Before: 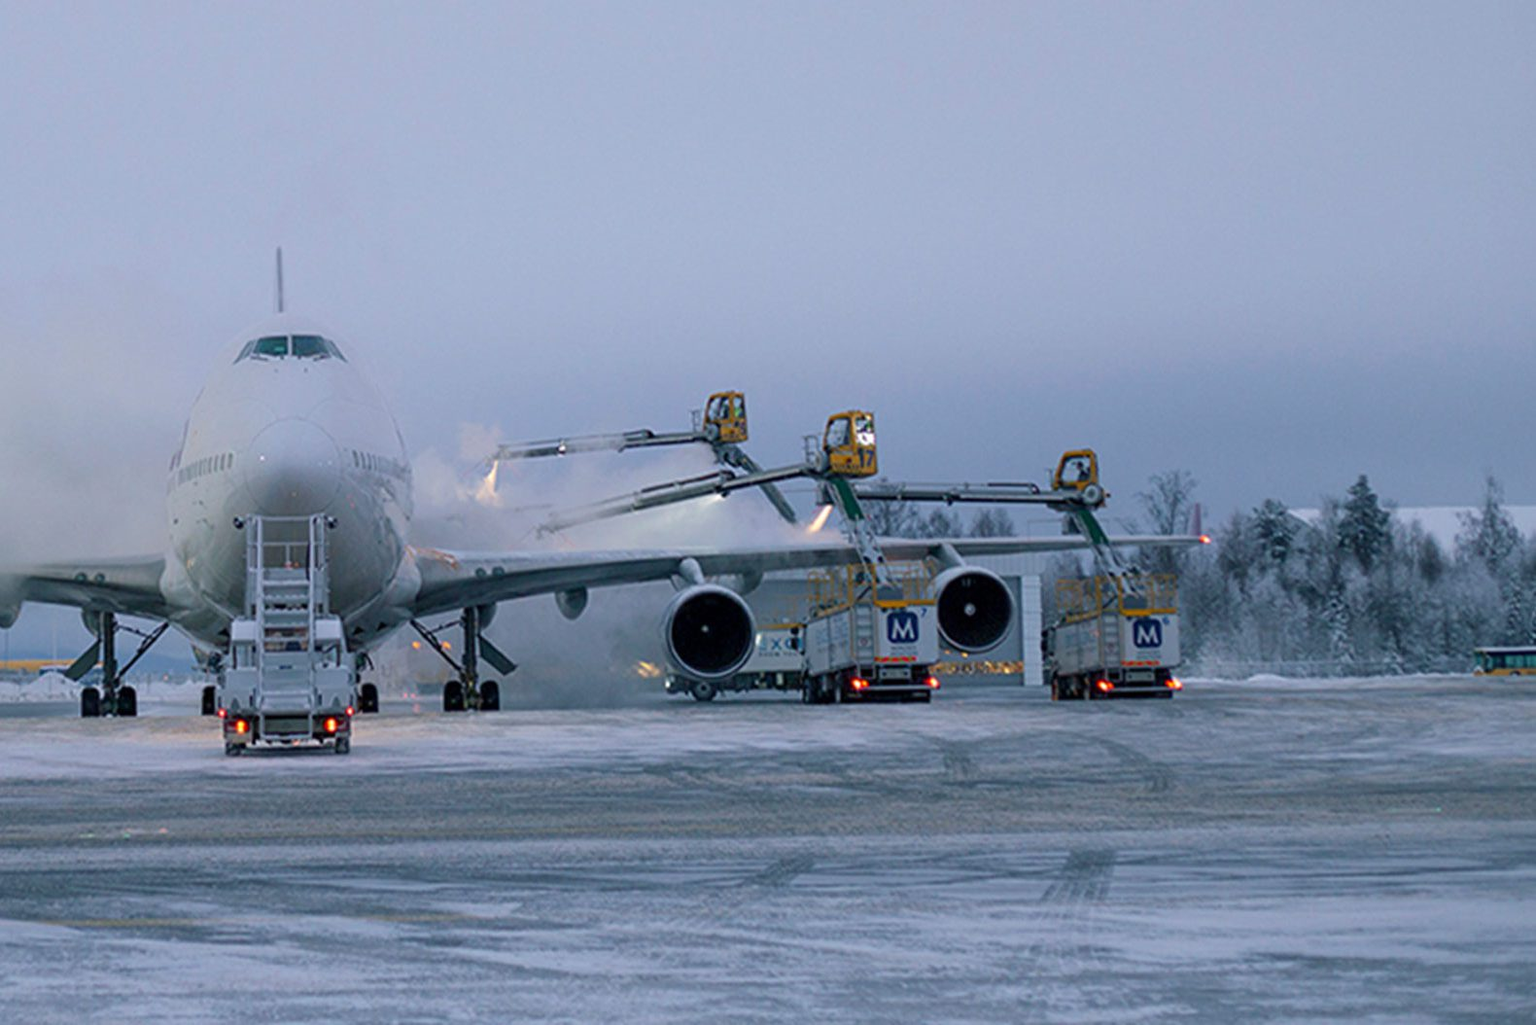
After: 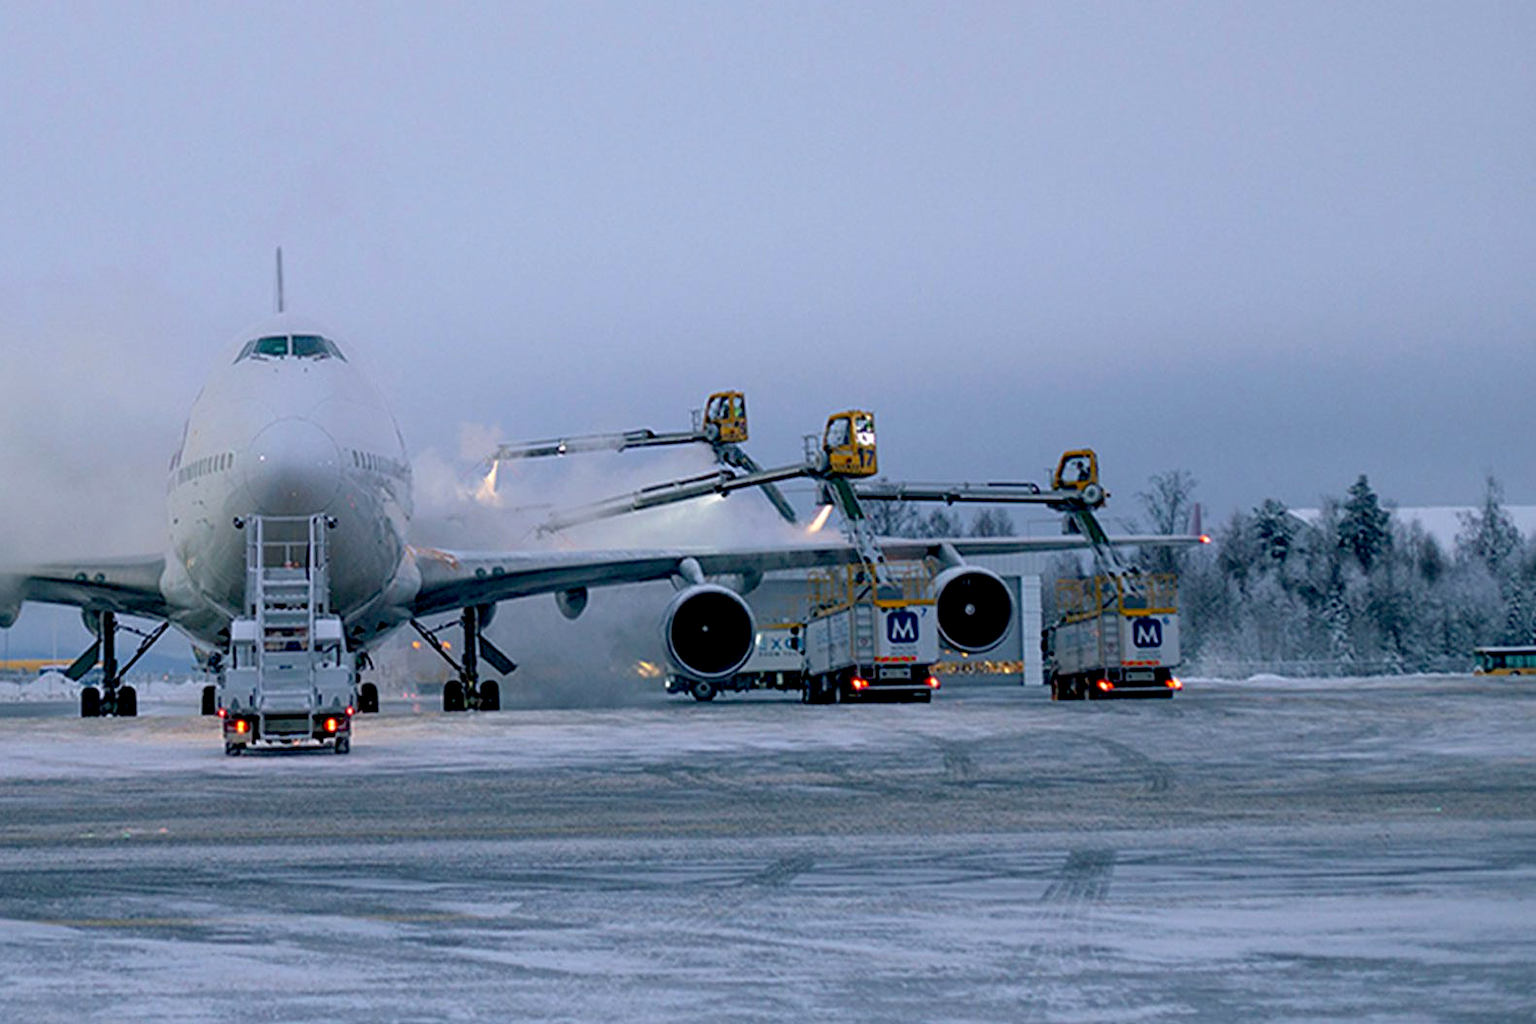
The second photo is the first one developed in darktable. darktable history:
base curve: curves: ch0 [(0.017, 0) (0.425, 0.441) (0.844, 0.933) (1, 1)], preserve colors none
sharpen: amount 0.2
